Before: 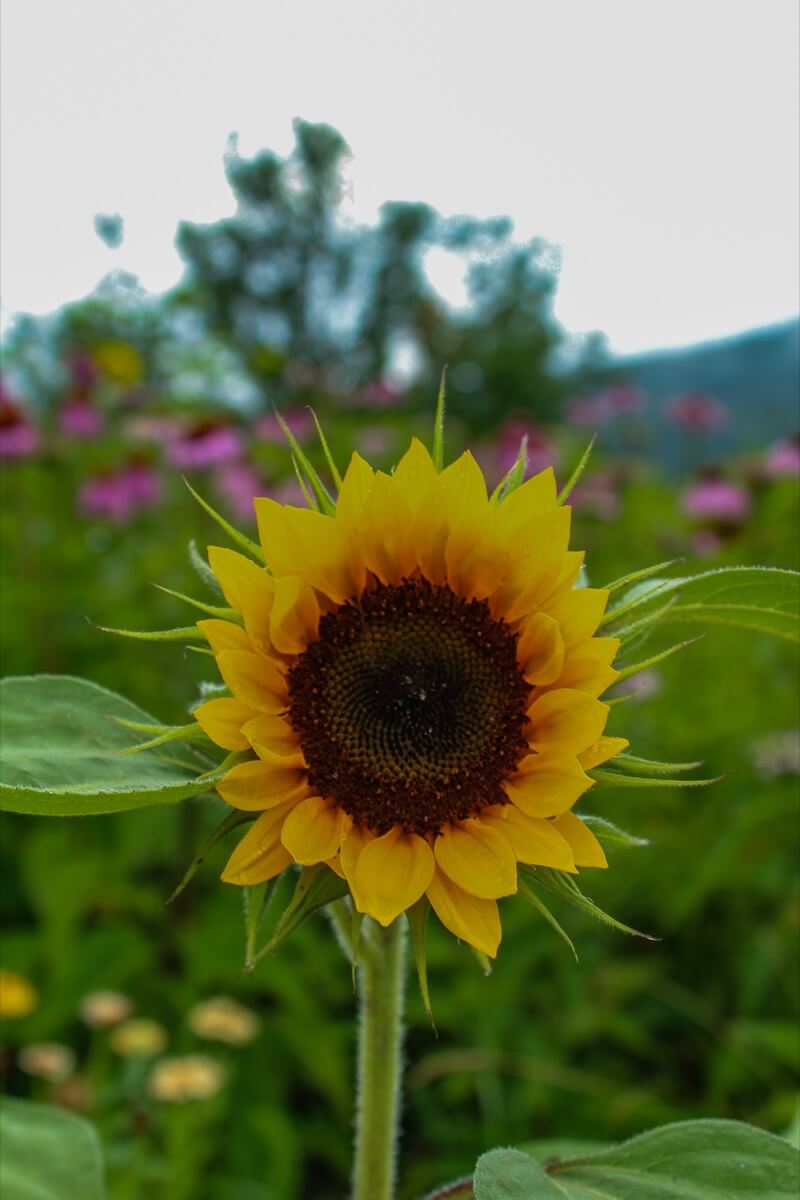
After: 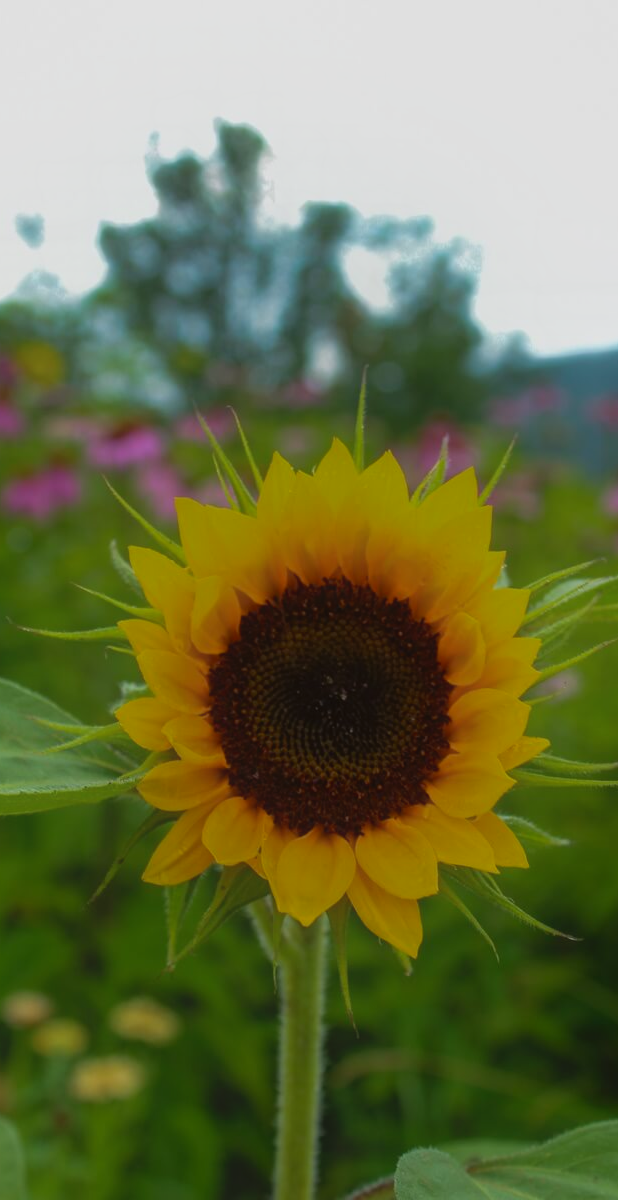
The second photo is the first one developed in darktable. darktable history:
contrast equalizer: octaves 7, y [[0.6 ×6], [0.55 ×6], [0 ×6], [0 ×6], [0 ×6]], mix -0.986
crop: left 9.887%, right 12.82%
